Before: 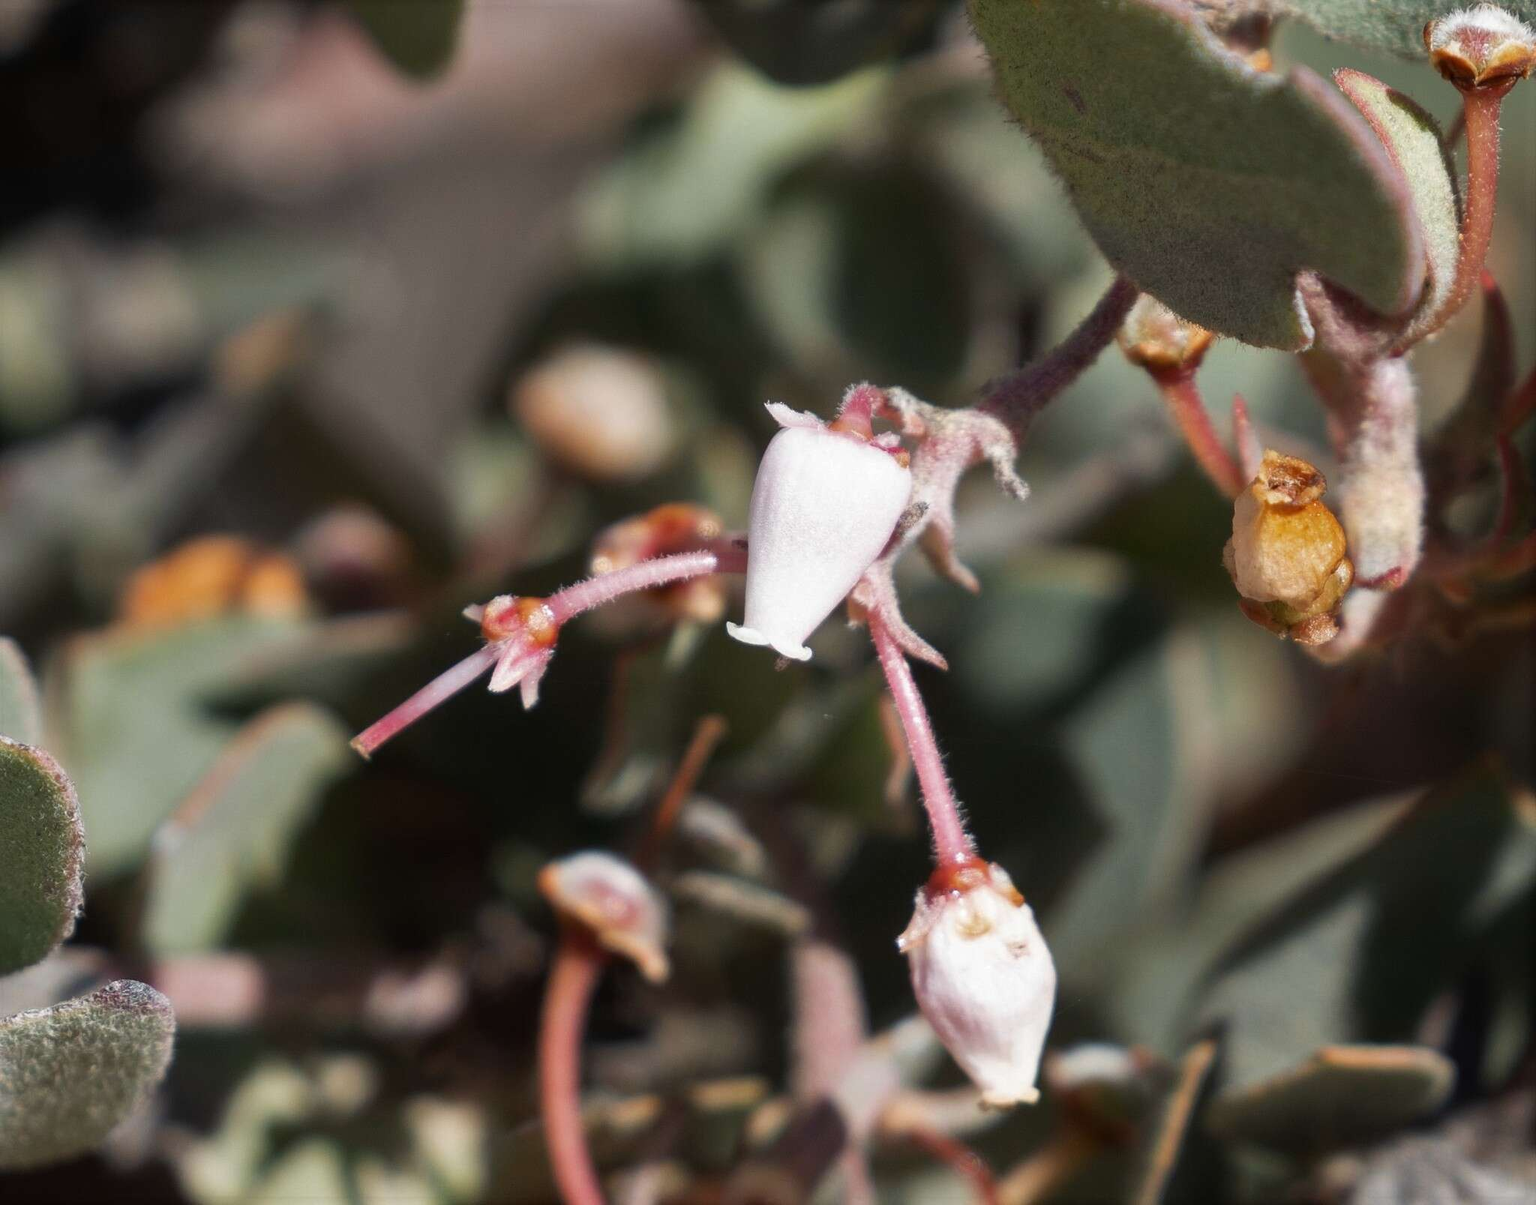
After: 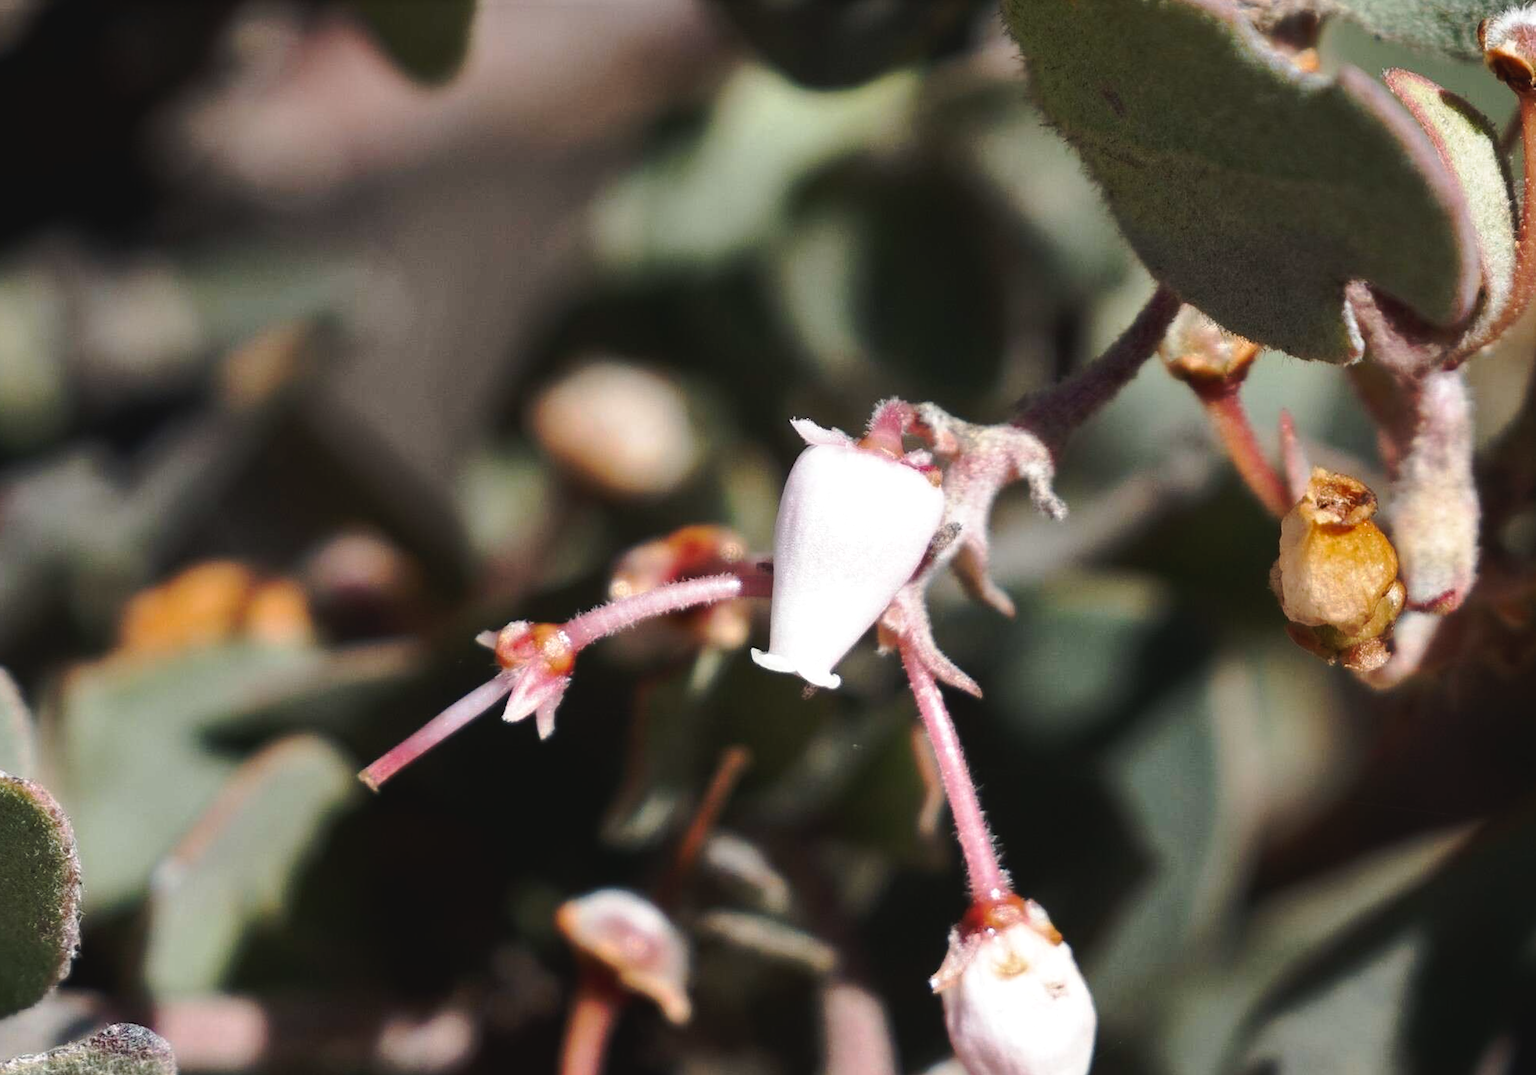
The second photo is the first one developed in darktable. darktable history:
crop and rotate: angle 0.118°, left 0.389%, right 3.56%, bottom 14.277%
contrast brightness saturation: contrast -0.103, saturation -0.089
tone equalizer: -8 EV -0.386 EV, -7 EV -0.389 EV, -6 EV -0.326 EV, -5 EV -0.262 EV, -3 EV 0.246 EV, -2 EV 0.318 EV, -1 EV 0.38 EV, +0 EV 0.414 EV, edges refinement/feathering 500, mask exposure compensation -1.57 EV, preserve details no
exposure: black level correction 0.005, exposure 0.017 EV, compensate exposure bias true, compensate highlight preservation false
tone curve: curves: ch0 [(0, 0.021) (0.059, 0.053) (0.212, 0.18) (0.337, 0.304) (0.495, 0.505) (0.725, 0.731) (0.89, 0.919) (1, 1)]; ch1 [(0, 0) (0.094, 0.081) (0.285, 0.299) (0.413, 0.43) (0.479, 0.475) (0.54, 0.55) (0.615, 0.65) (0.683, 0.688) (1, 1)]; ch2 [(0, 0) (0.257, 0.217) (0.434, 0.434) (0.498, 0.507) (0.599, 0.578) (1, 1)], preserve colors none
